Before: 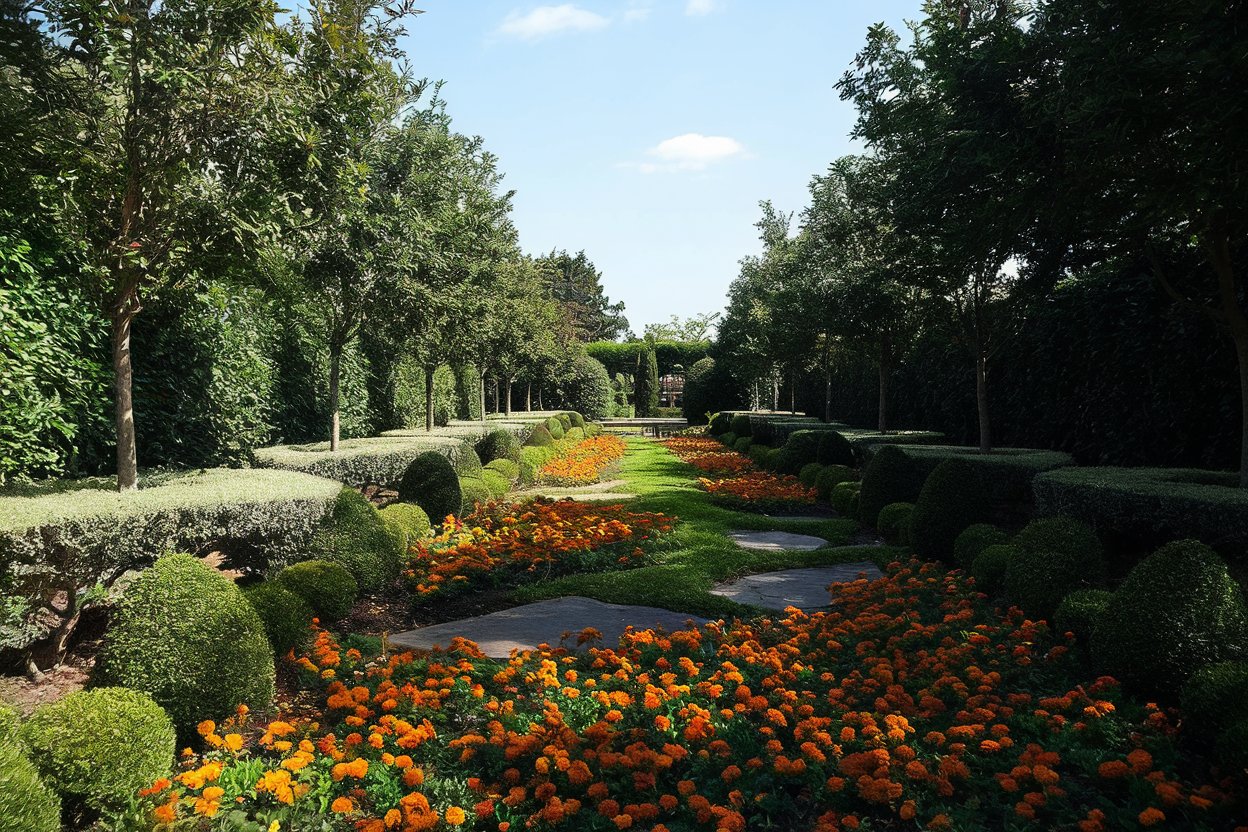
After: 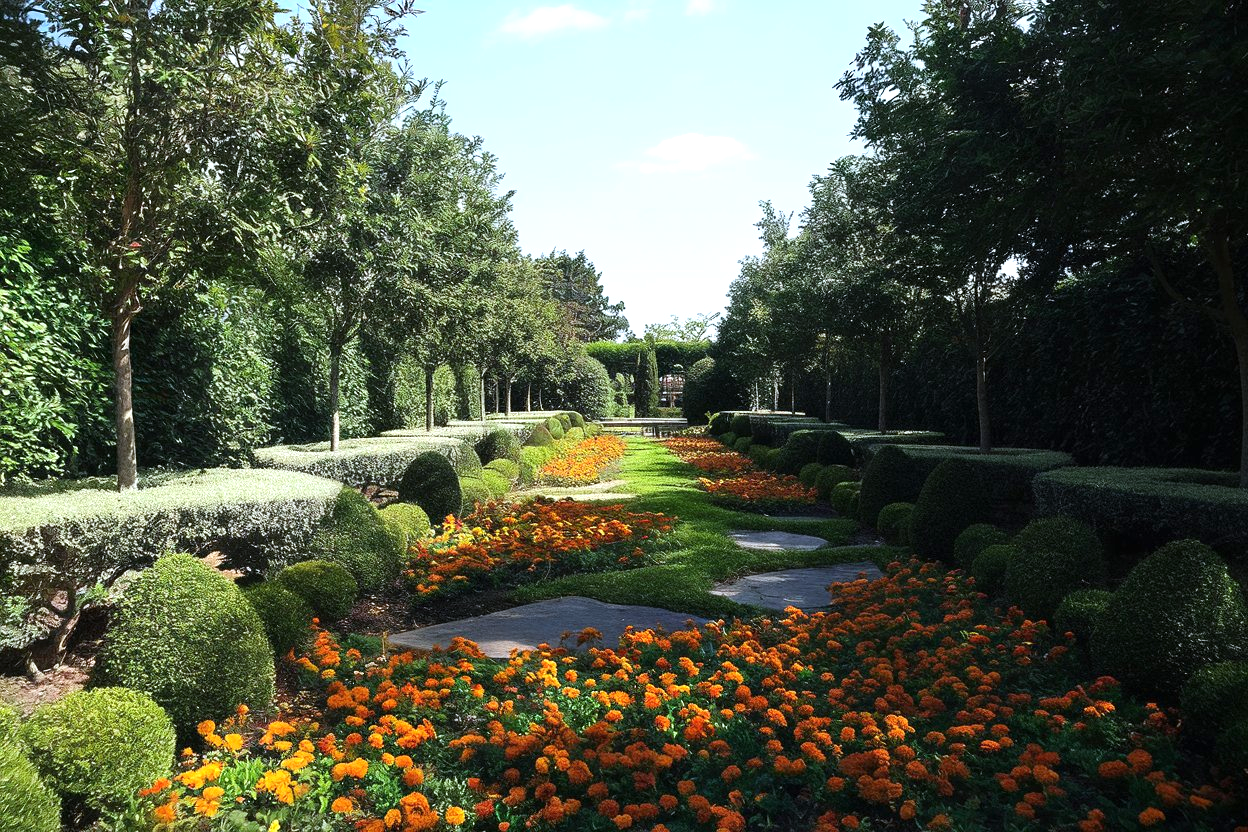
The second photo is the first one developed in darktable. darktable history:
exposure: black level correction 0, exposure 0.5 EV, compensate exposure bias true, compensate highlight preservation false
white balance: red 0.954, blue 1.079
